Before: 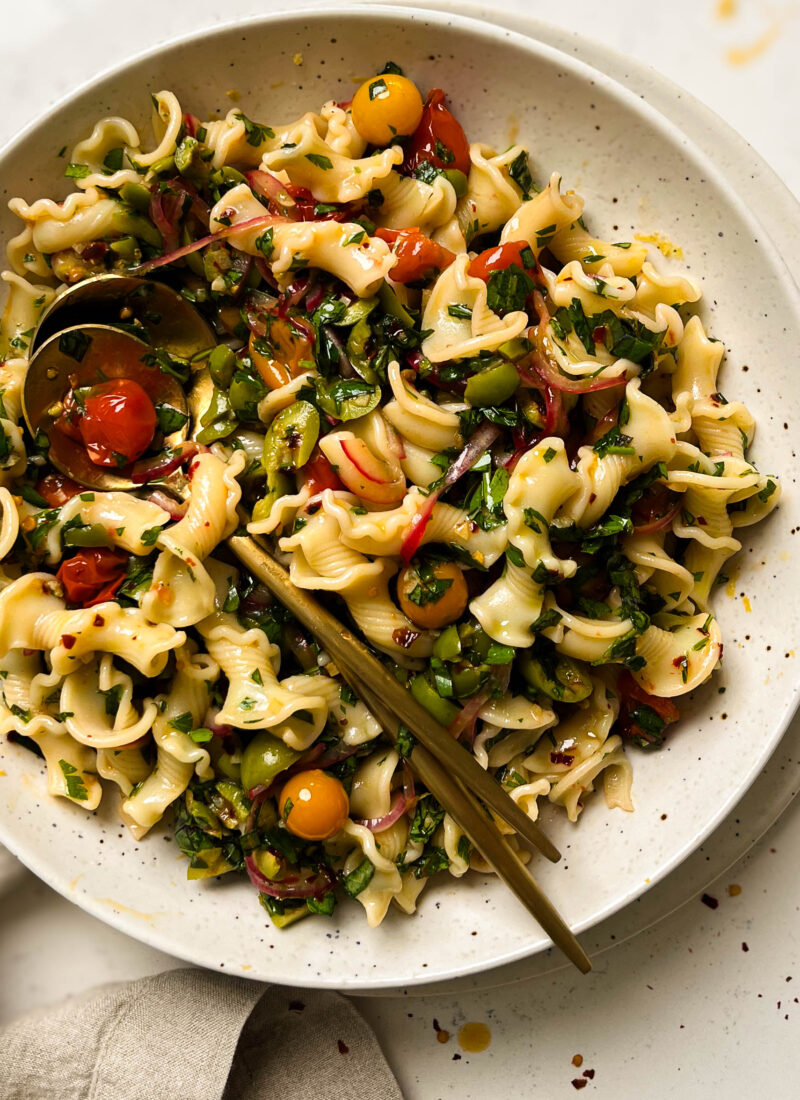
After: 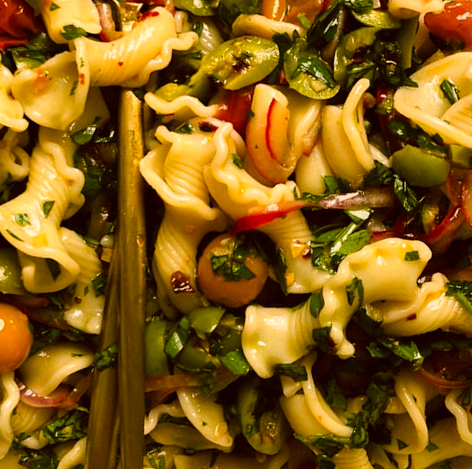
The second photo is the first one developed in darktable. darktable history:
crop and rotate: angle -44.9°, top 16.772%, right 0.859%, bottom 11.642%
color correction: highlights a* 8.43, highlights b* 15.46, shadows a* -0.563, shadows b* 26.8
